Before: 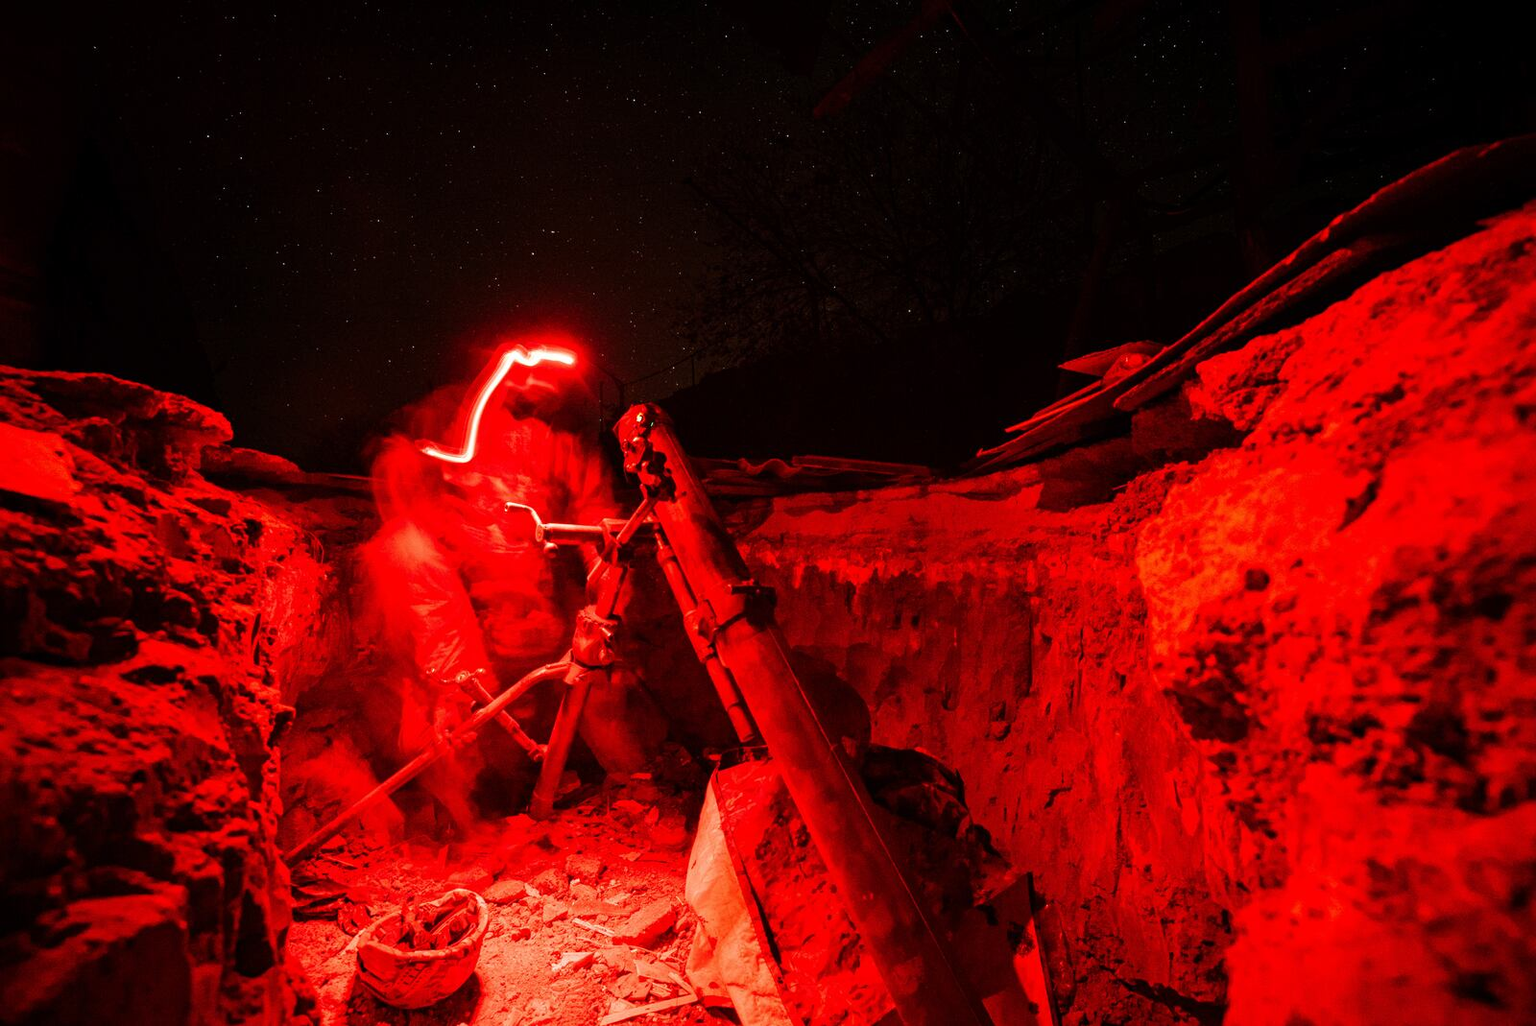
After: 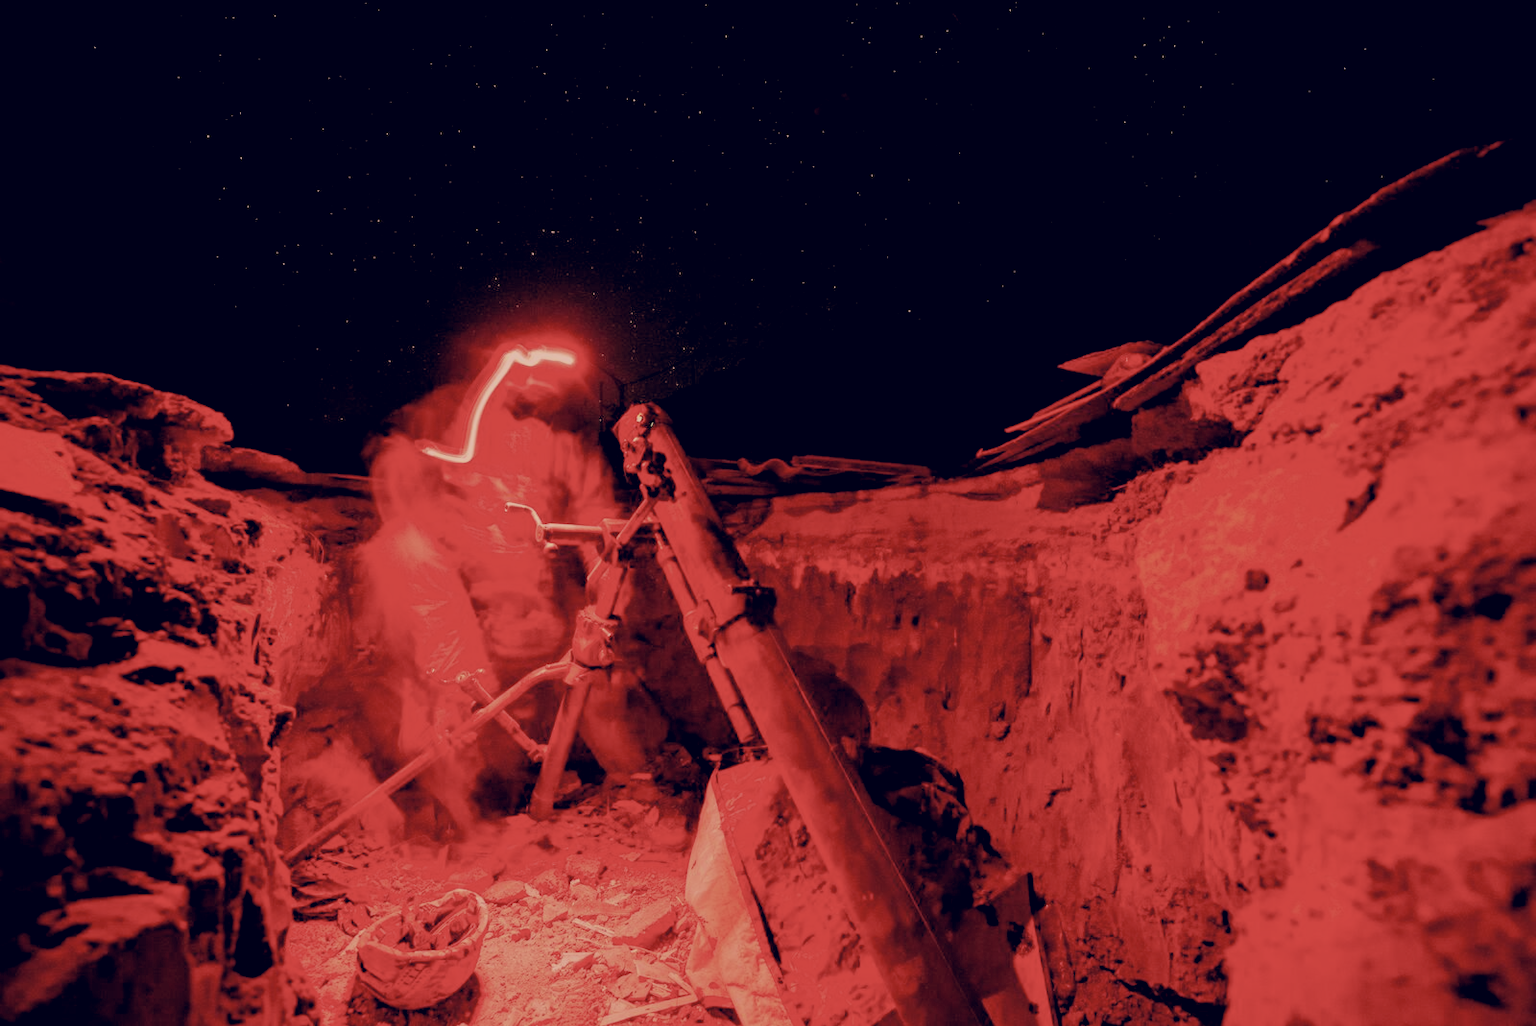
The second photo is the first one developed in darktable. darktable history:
color correction: highlights a* 20.07, highlights b* 26.89, shadows a* 3.47, shadows b* -17.6, saturation 0.728
filmic rgb: black relative exposure -4.43 EV, white relative exposure 6.55 EV, hardness 1.83, contrast 0.501
exposure: black level correction 0, exposure 0.698 EV, compensate highlight preservation false
